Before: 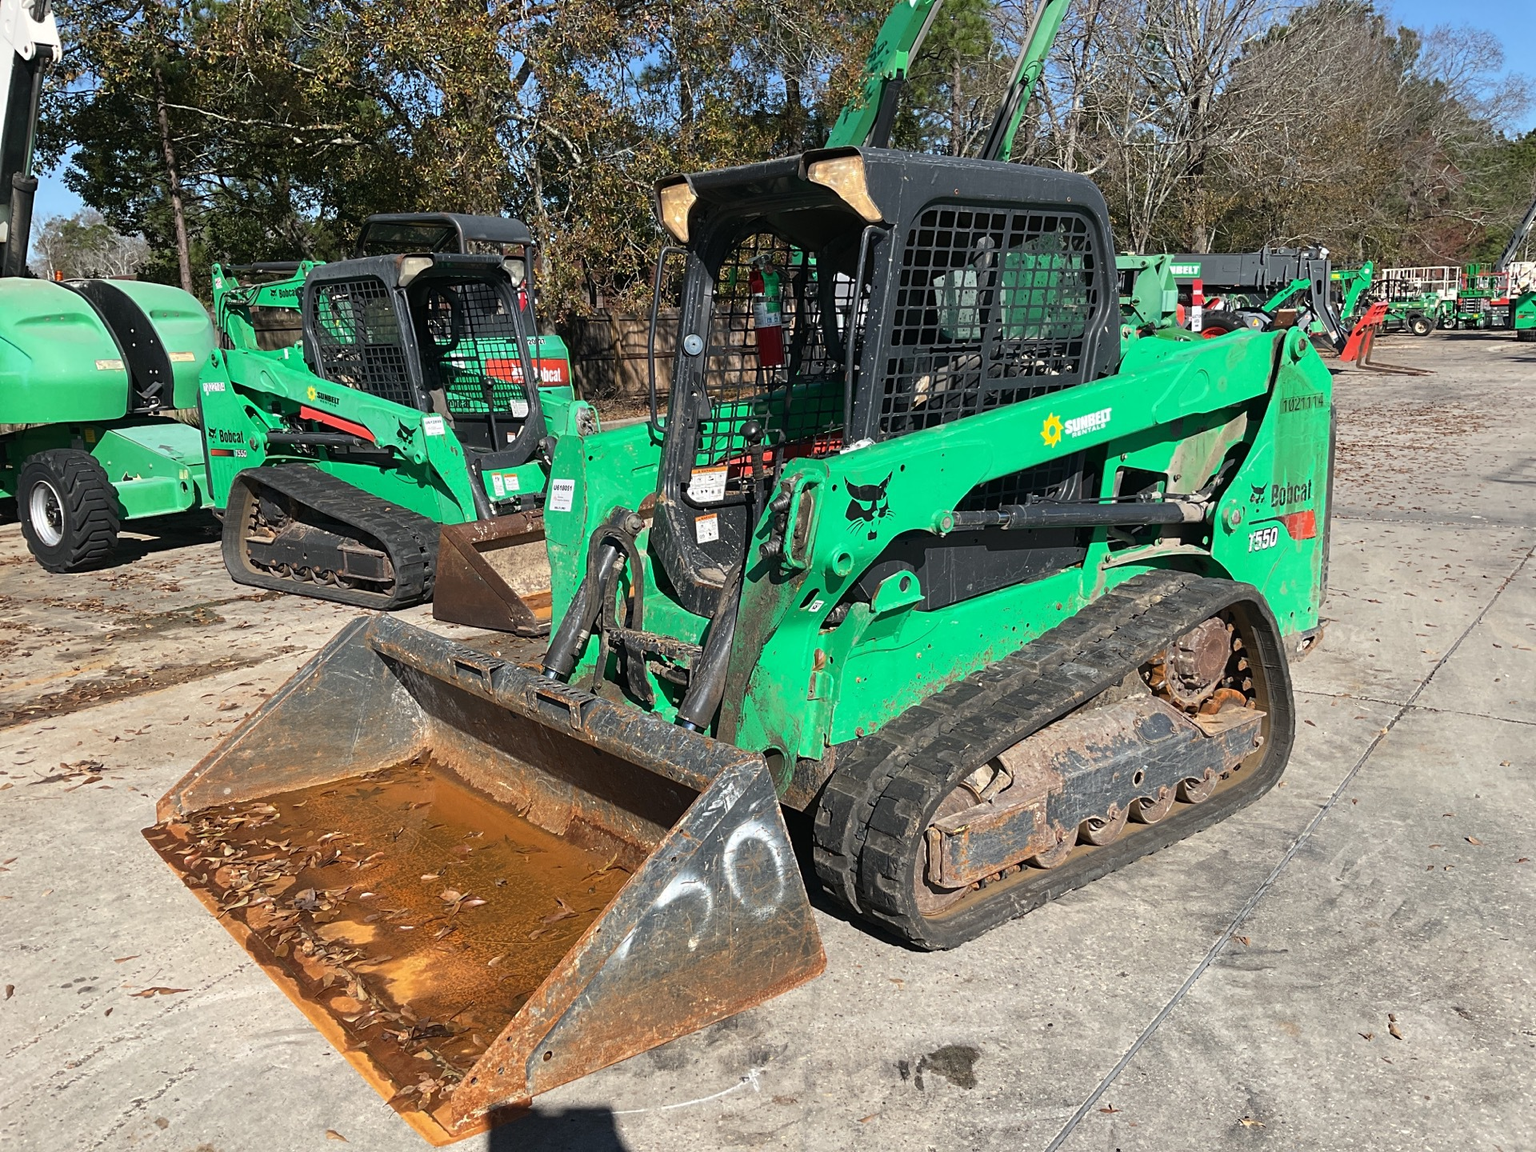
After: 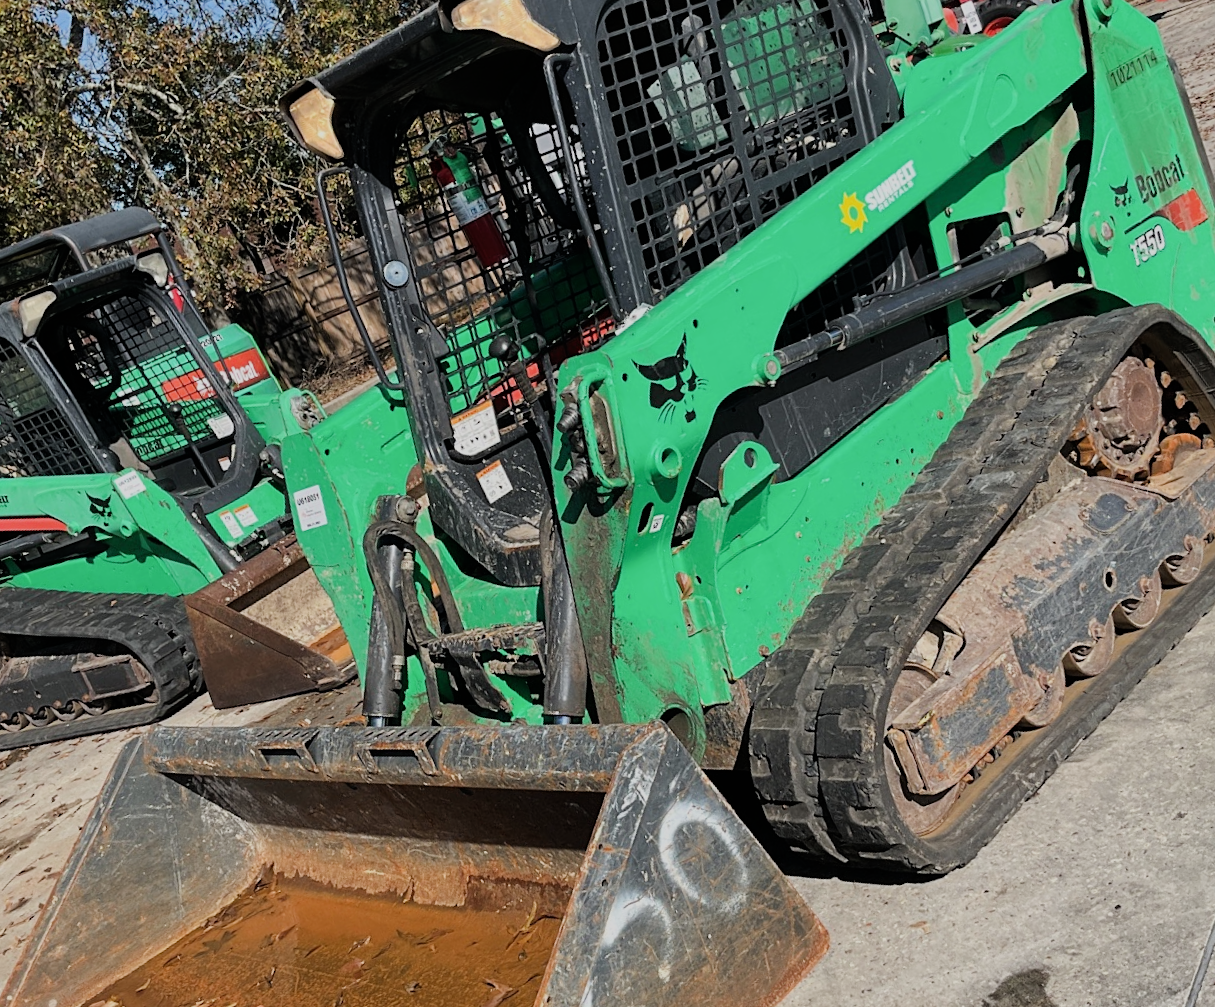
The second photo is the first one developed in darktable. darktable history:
filmic rgb: black relative exposure -7.65 EV, white relative exposure 4.56 EV, hardness 3.61
shadows and highlights: shadows 36.96, highlights -27.9, soften with gaussian
crop and rotate: angle 21.04°, left 6.865%, right 3.749%, bottom 1.169%
